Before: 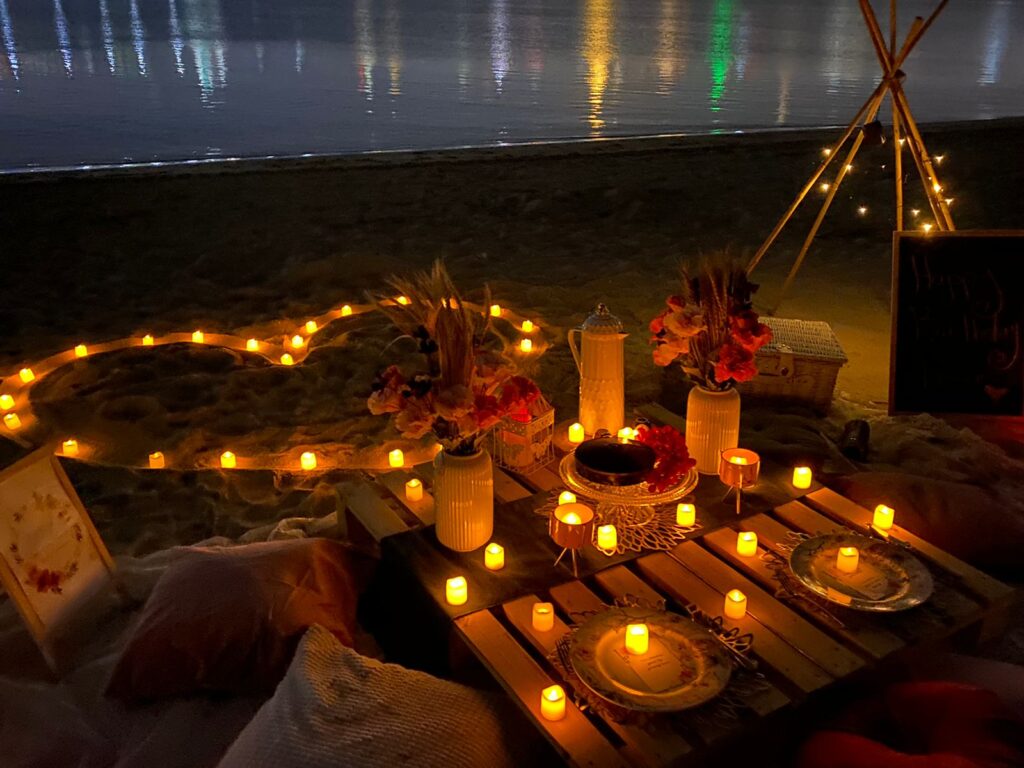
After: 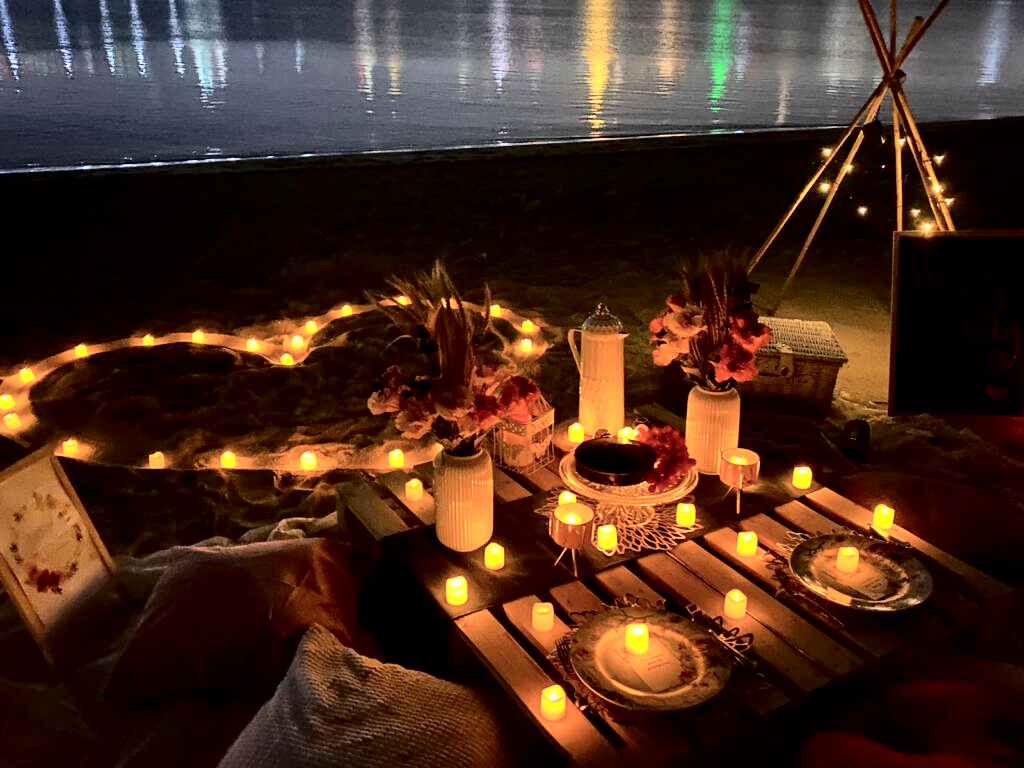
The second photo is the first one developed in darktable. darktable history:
tone curve: curves: ch0 [(0, 0) (0.004, 0) (0.133, 0.071) (0.325, 0.456) (0.832, 0.957) (1, 1)], color space Lab, independent channels, preserve colors none
